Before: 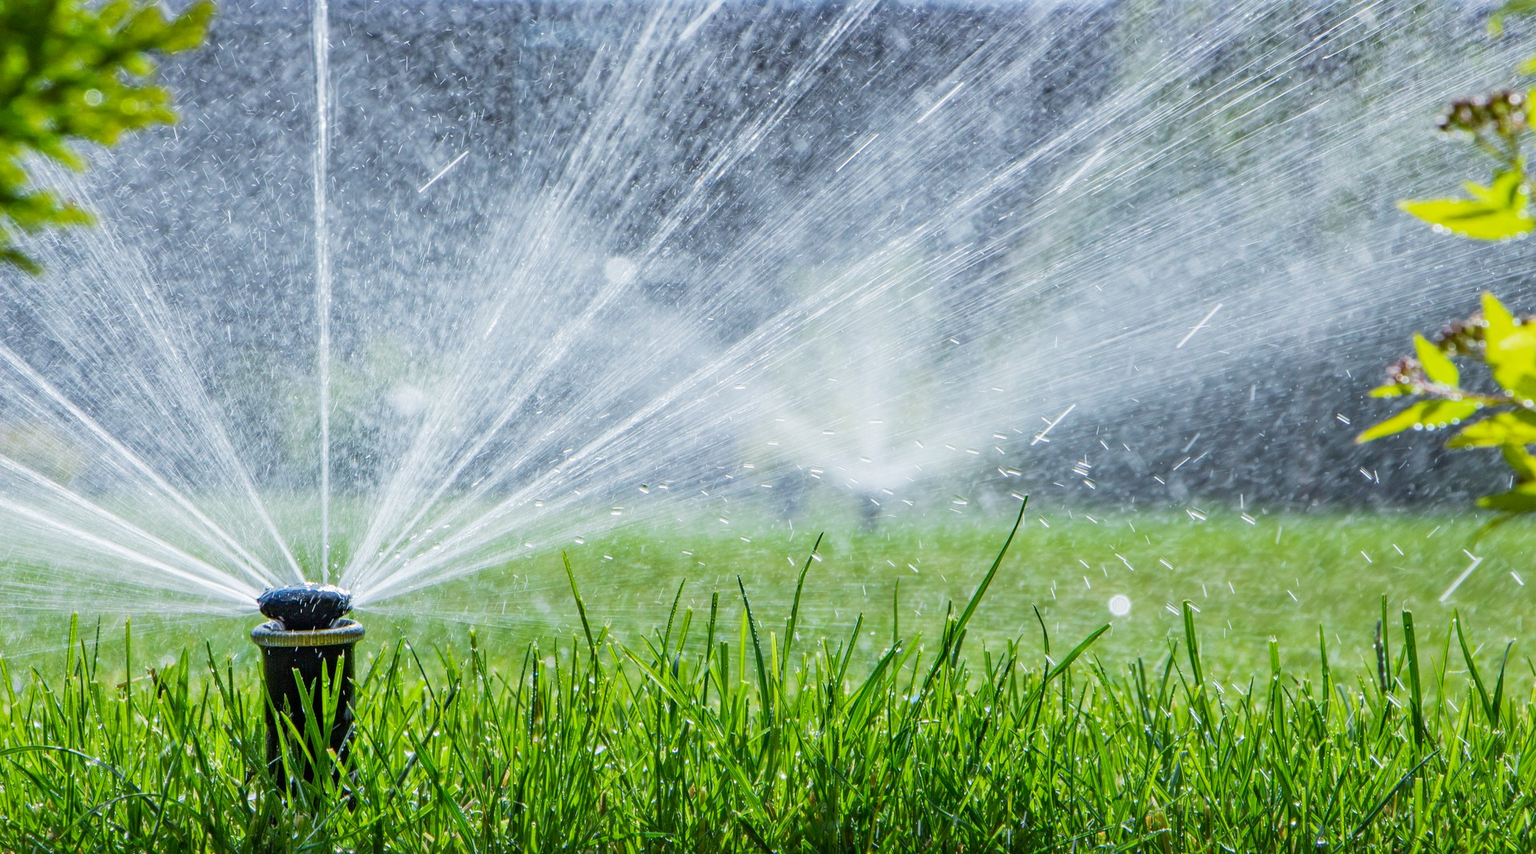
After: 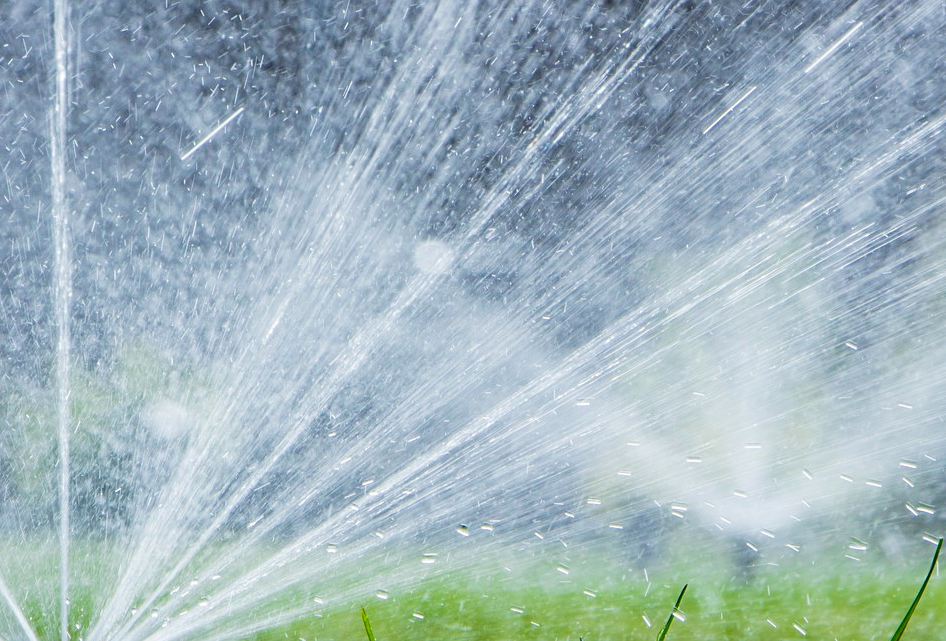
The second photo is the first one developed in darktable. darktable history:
crop: left 17.835%, top 7.675%, right 32.881%, bottom 32.213%
sharpen: amount 0.2
color balance rgb: perceptual saturation grading › global saturation 10%, global vibrance 10%
